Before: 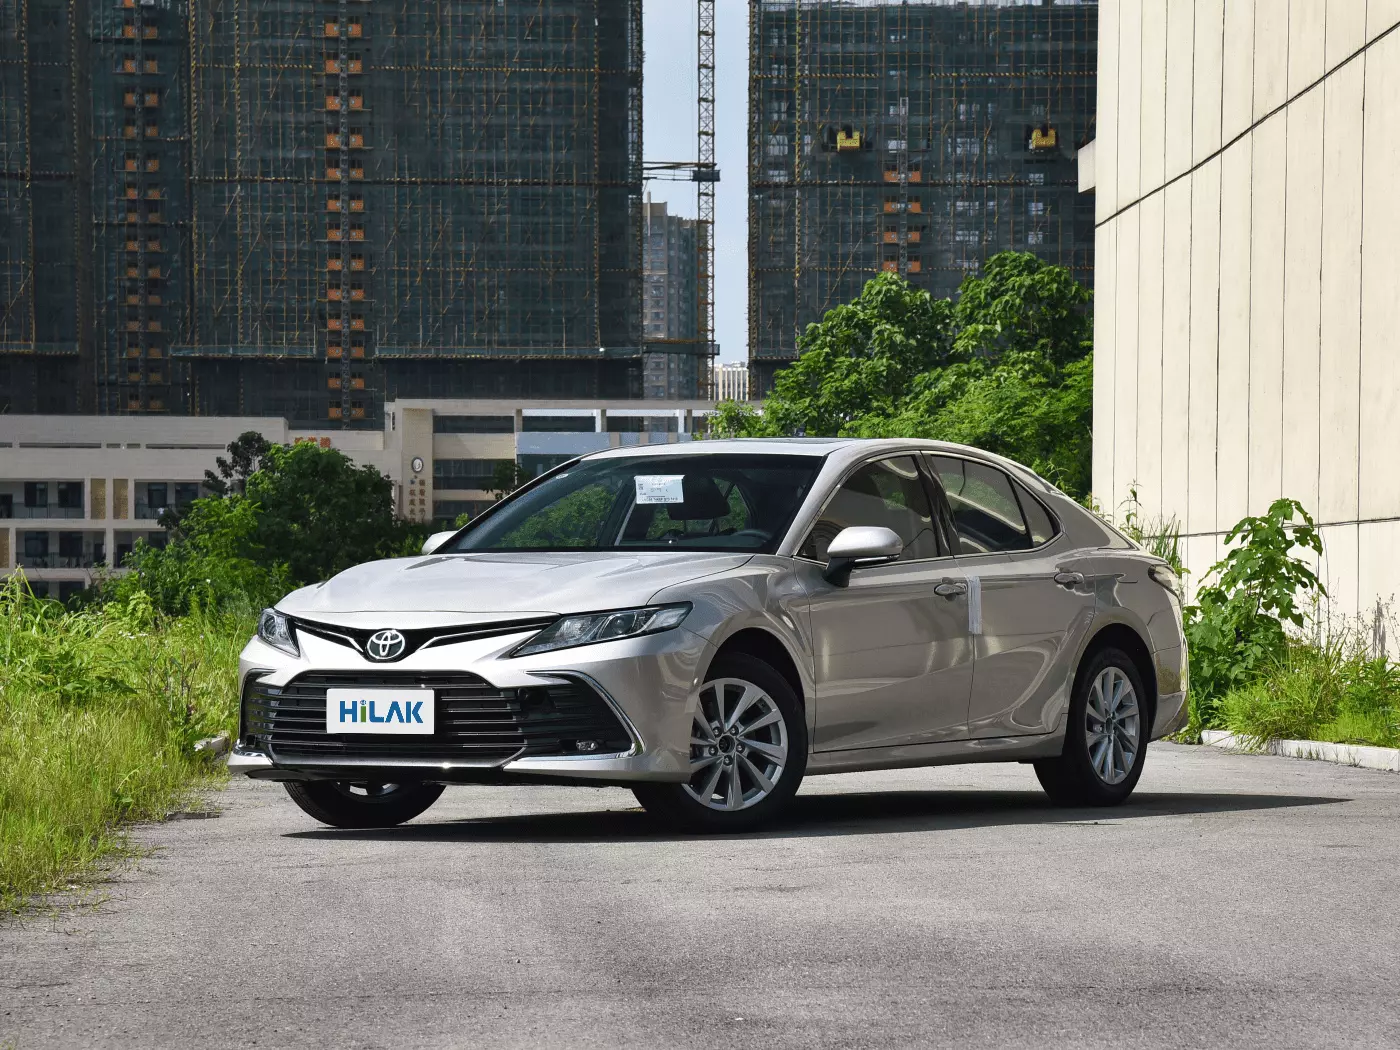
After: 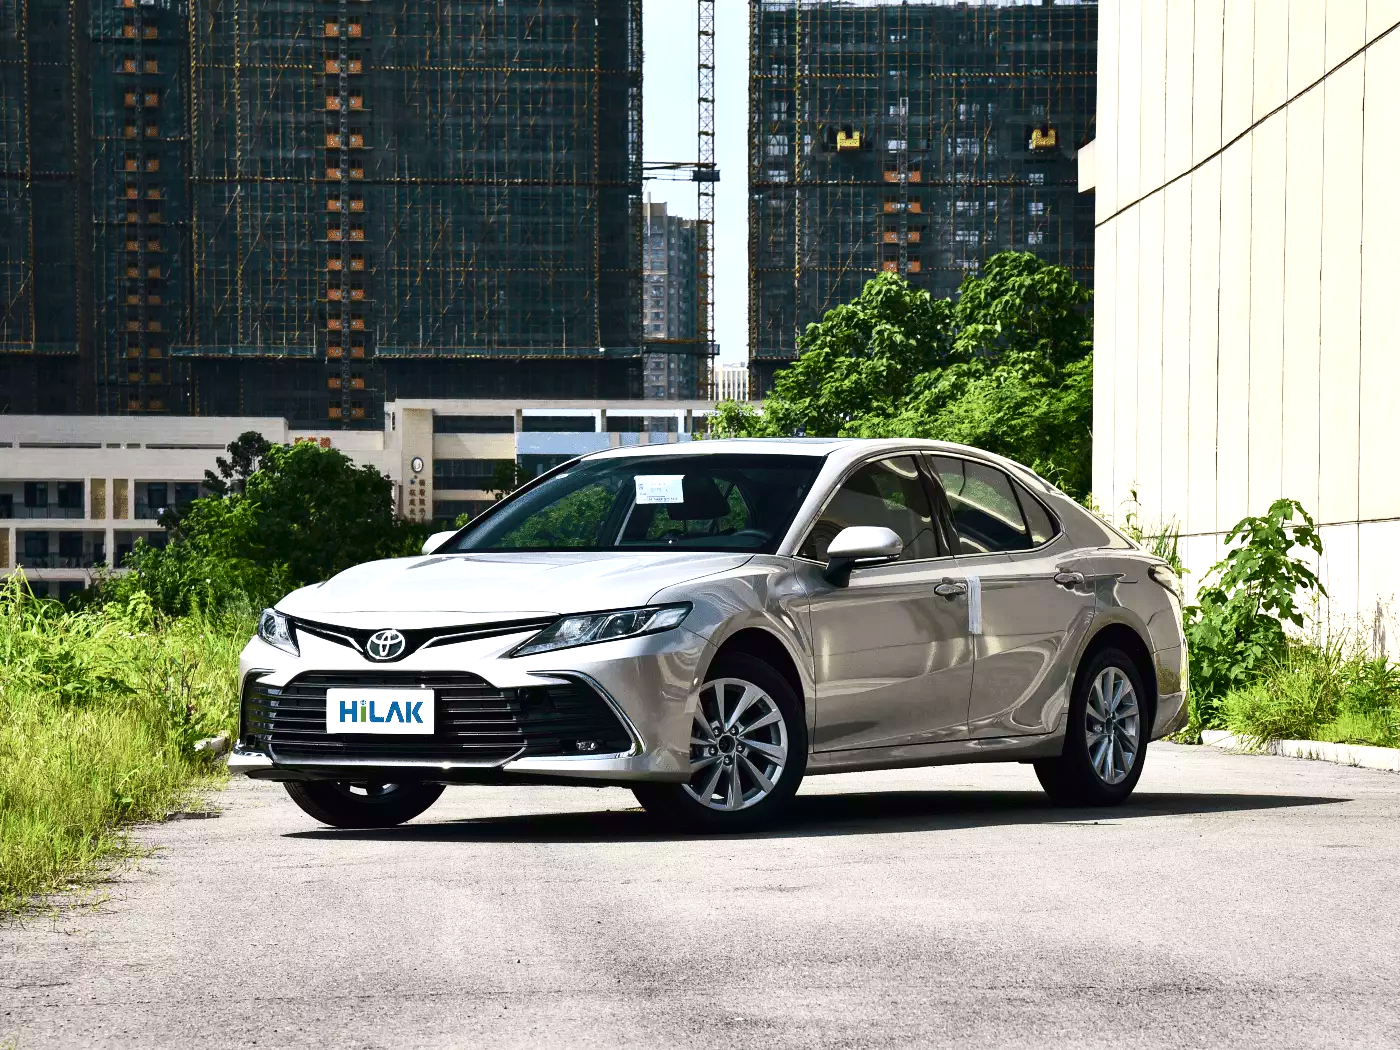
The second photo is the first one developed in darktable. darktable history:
contrast brightness saturation: contrast 0.28
velvia: on, module defaults
exposure: black level correction 0.001, exposure 0.5 EV, compensate highlight preservation false
